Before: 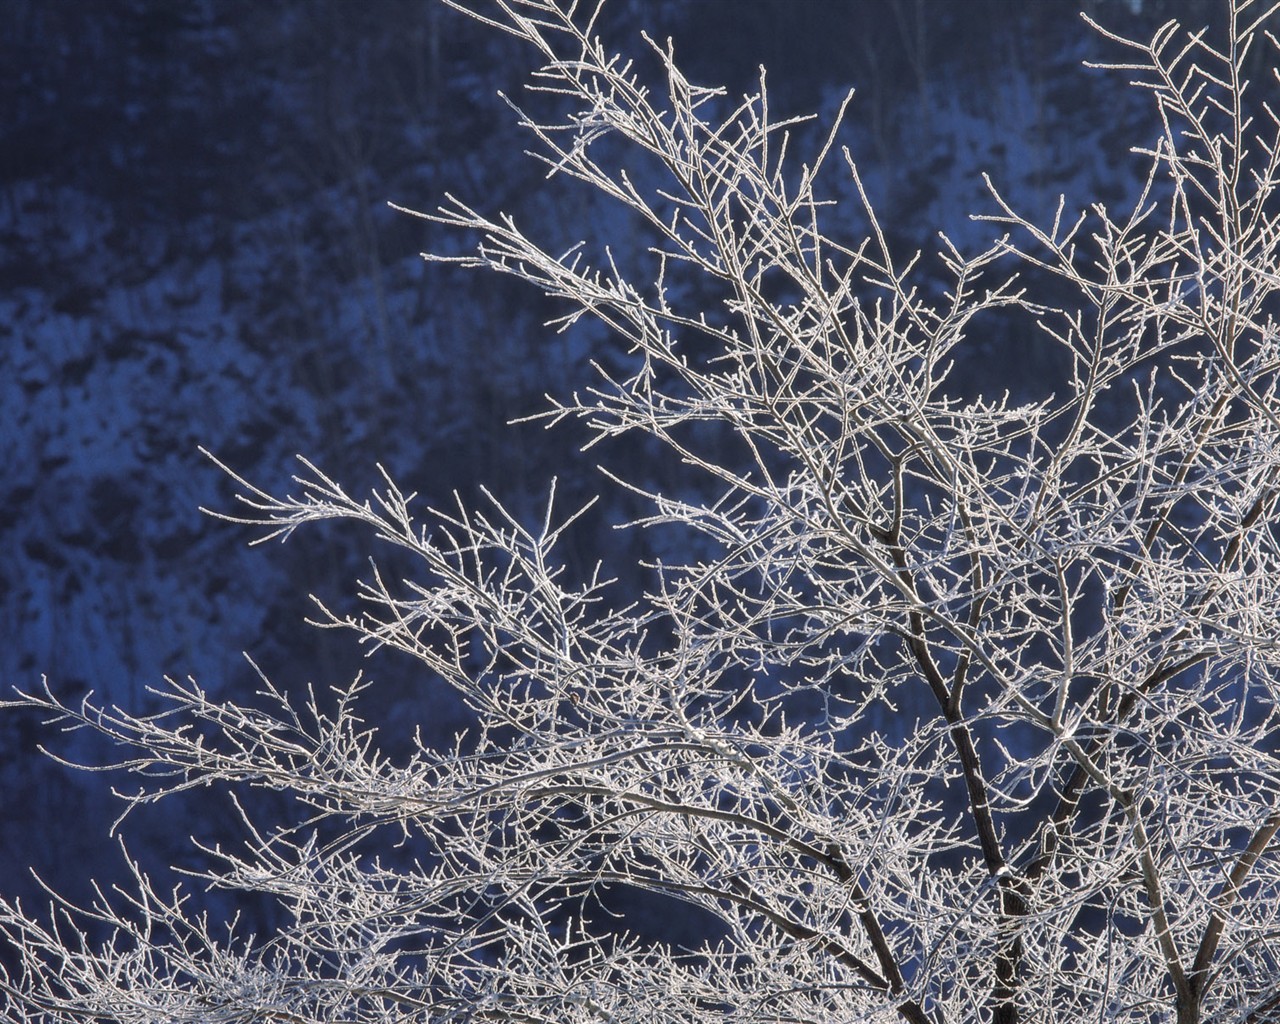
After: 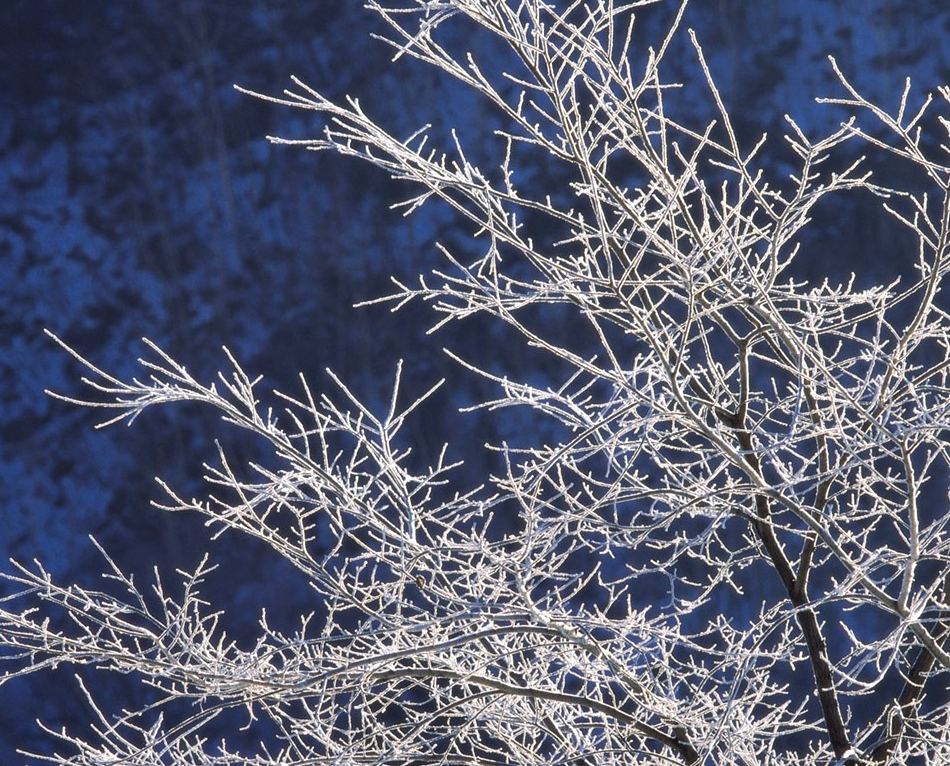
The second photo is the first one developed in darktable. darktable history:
crop and rotate: left 12.105%, top 11.467%, right 13.649%, bottom 13.643%
color balance rgb: perceptual saturation grading › global saturation 25.783%, perceptual brilliance grading › highlights 7.884%, perceptual brilliance grading › mid-tones 3.847%, perceptual brilliance grading › shadows 1.434%
